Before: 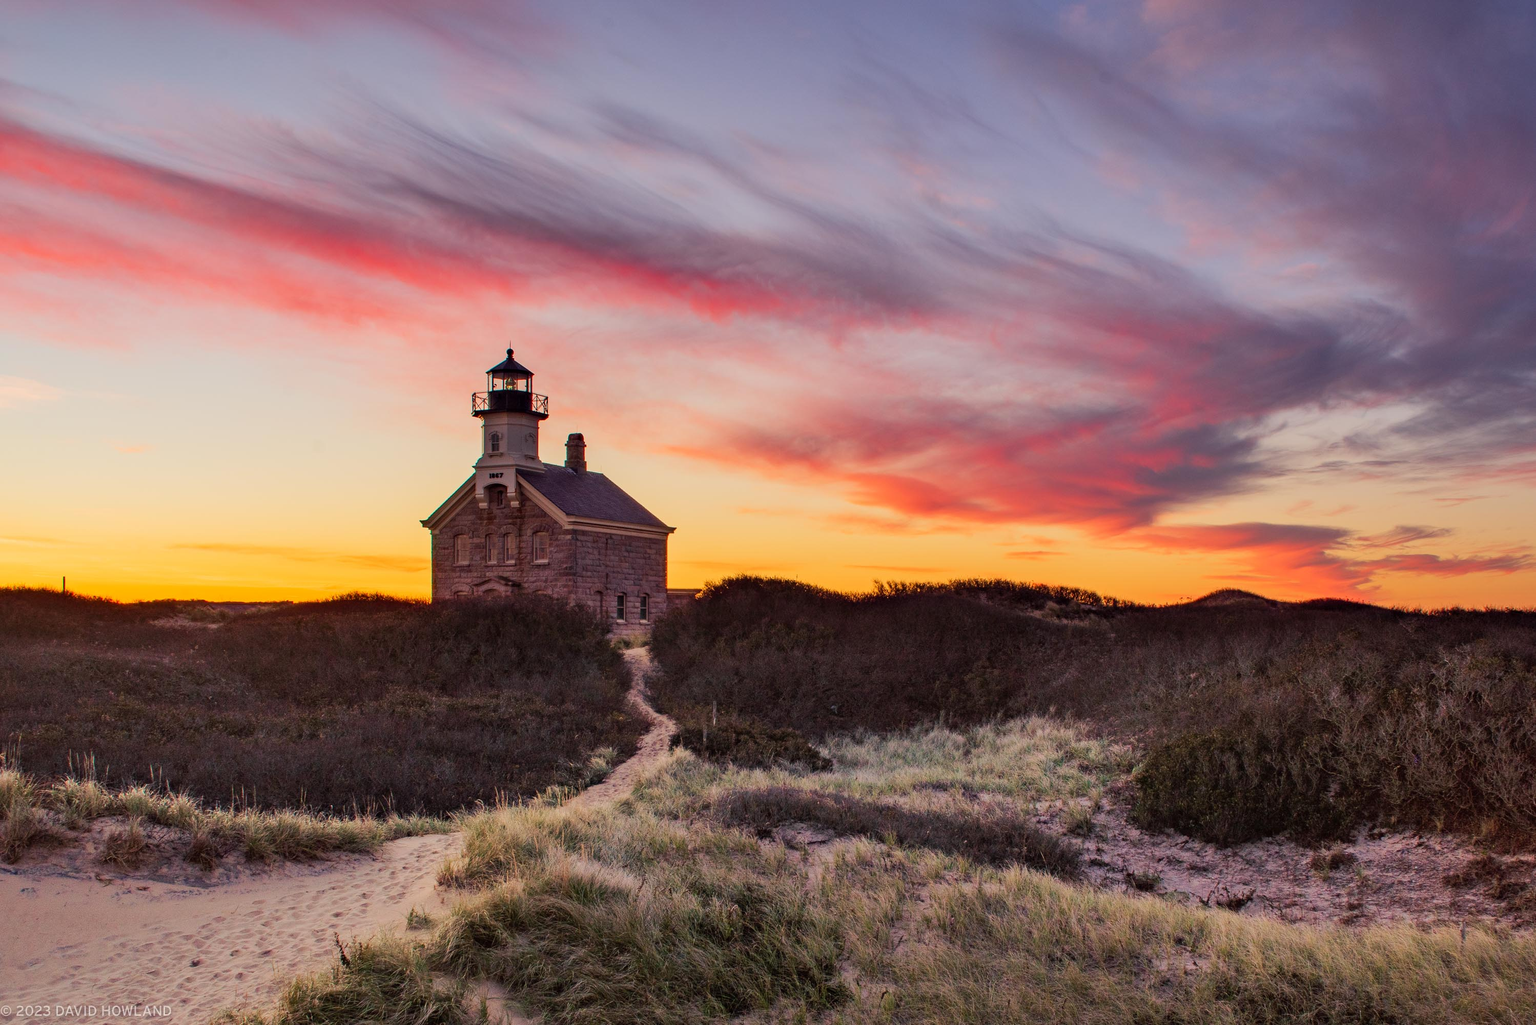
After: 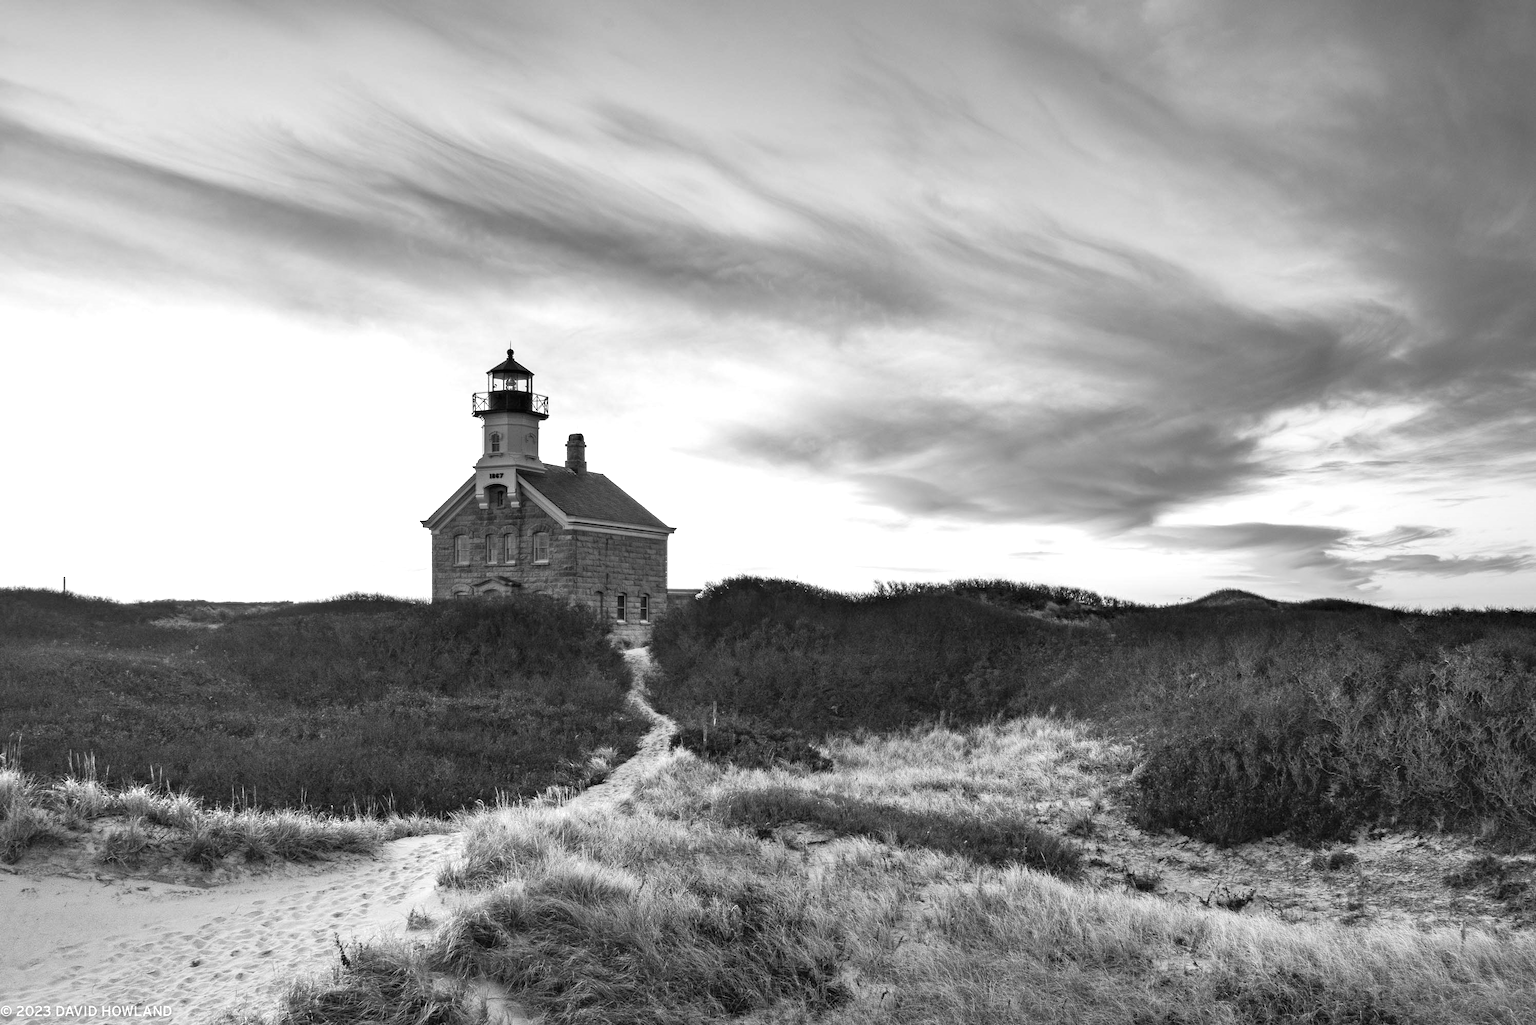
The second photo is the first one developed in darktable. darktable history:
exposure: black level correction 0, exposure 1.2 EV, compensate highlight preservation false
monochrome: a -71.75, b 75.82
